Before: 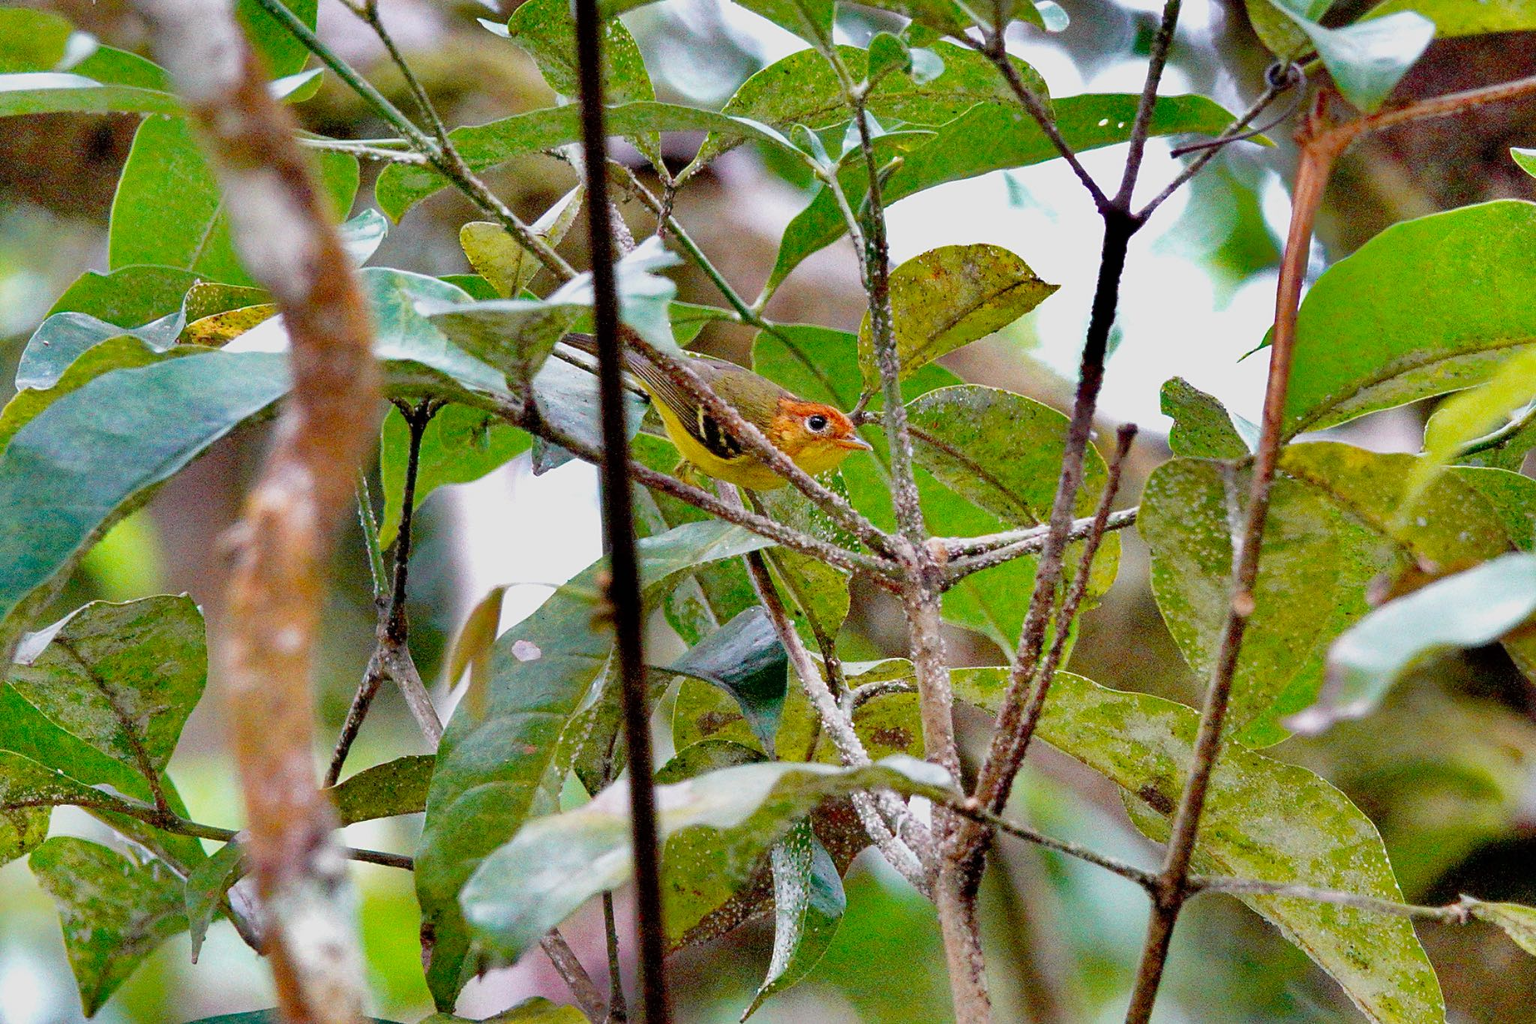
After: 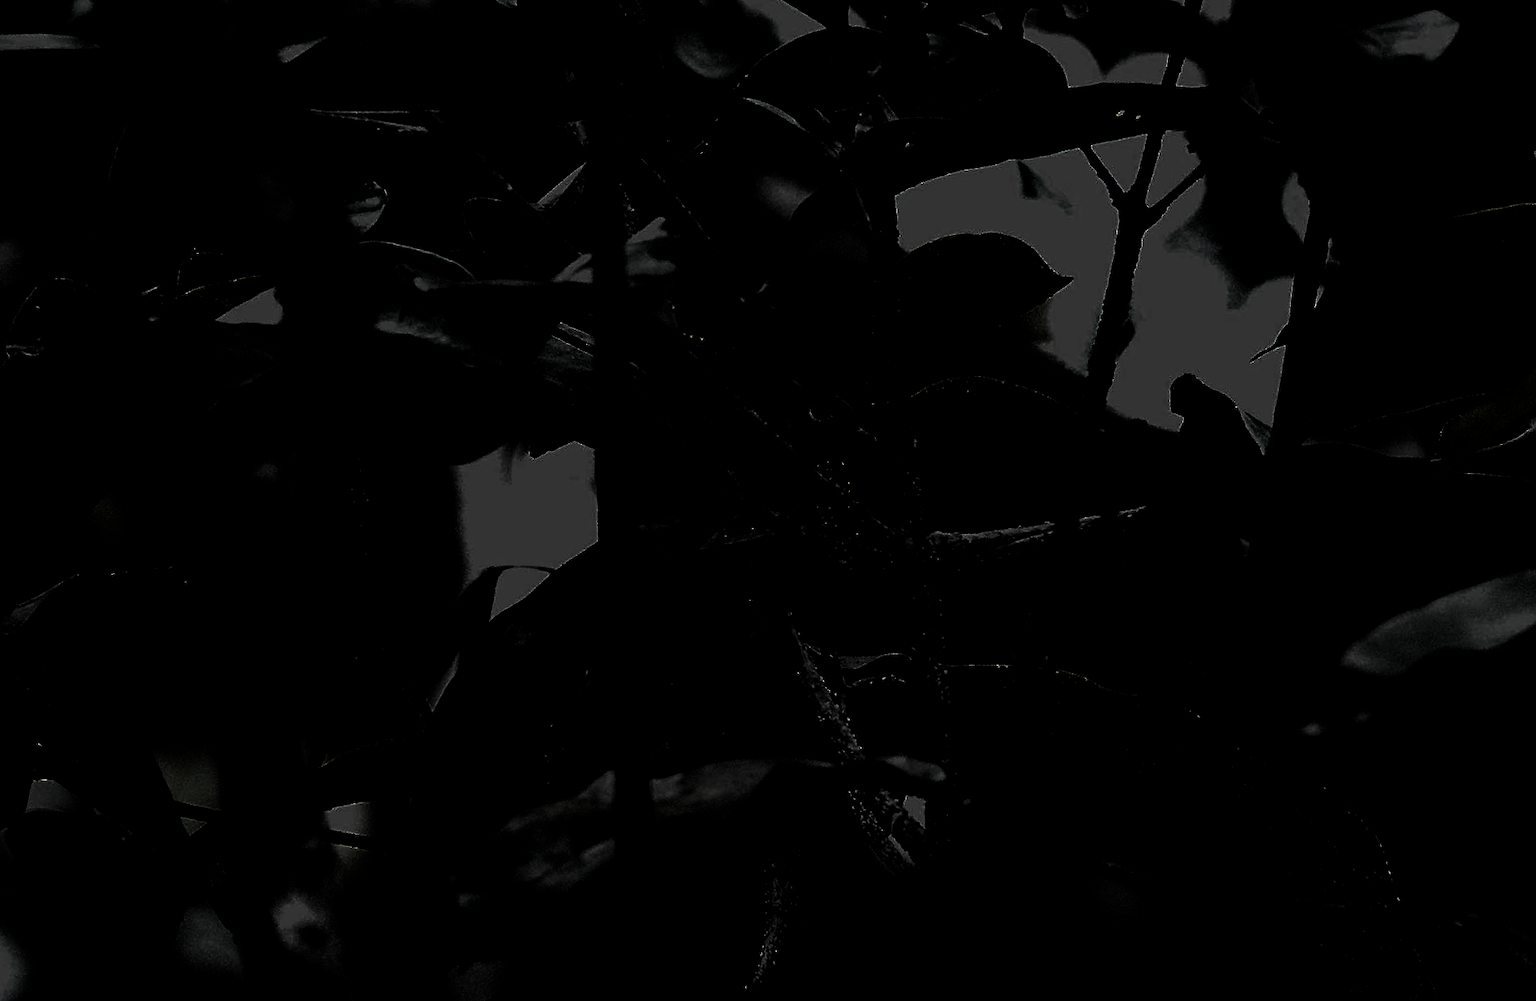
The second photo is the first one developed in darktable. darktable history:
levels: levels [0.721, 0.937, 0.997]
rotate and perspective: rotation 1.57°, crop left 0.018, crop right 0.982, crop top 0.039, crop bottom 0.961
